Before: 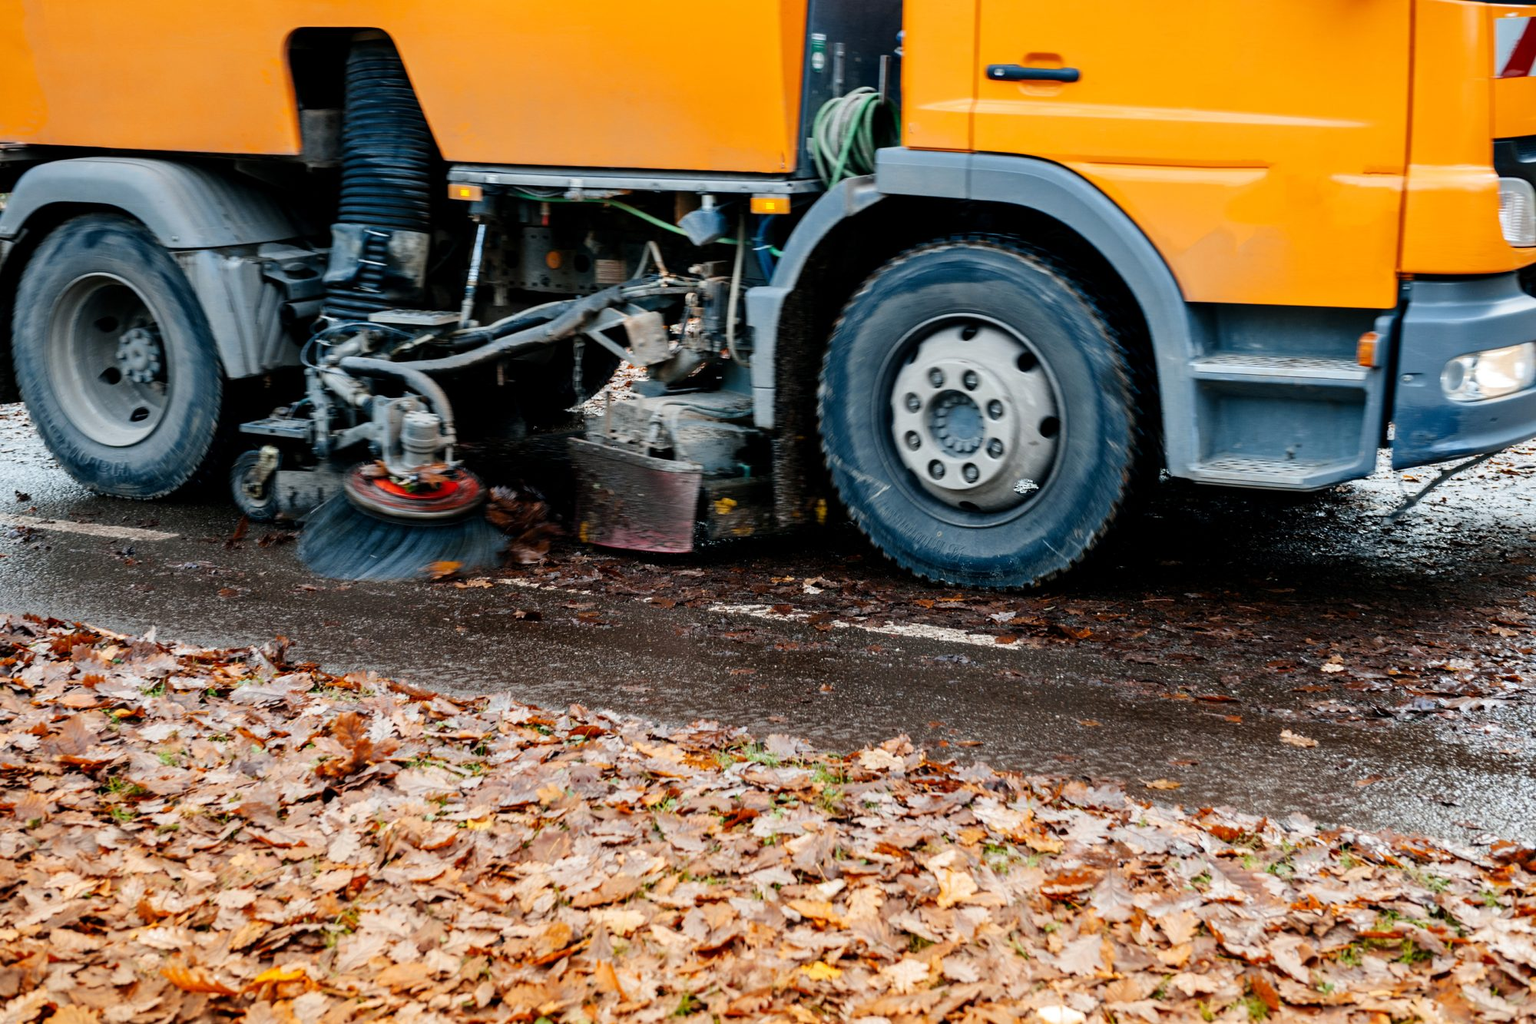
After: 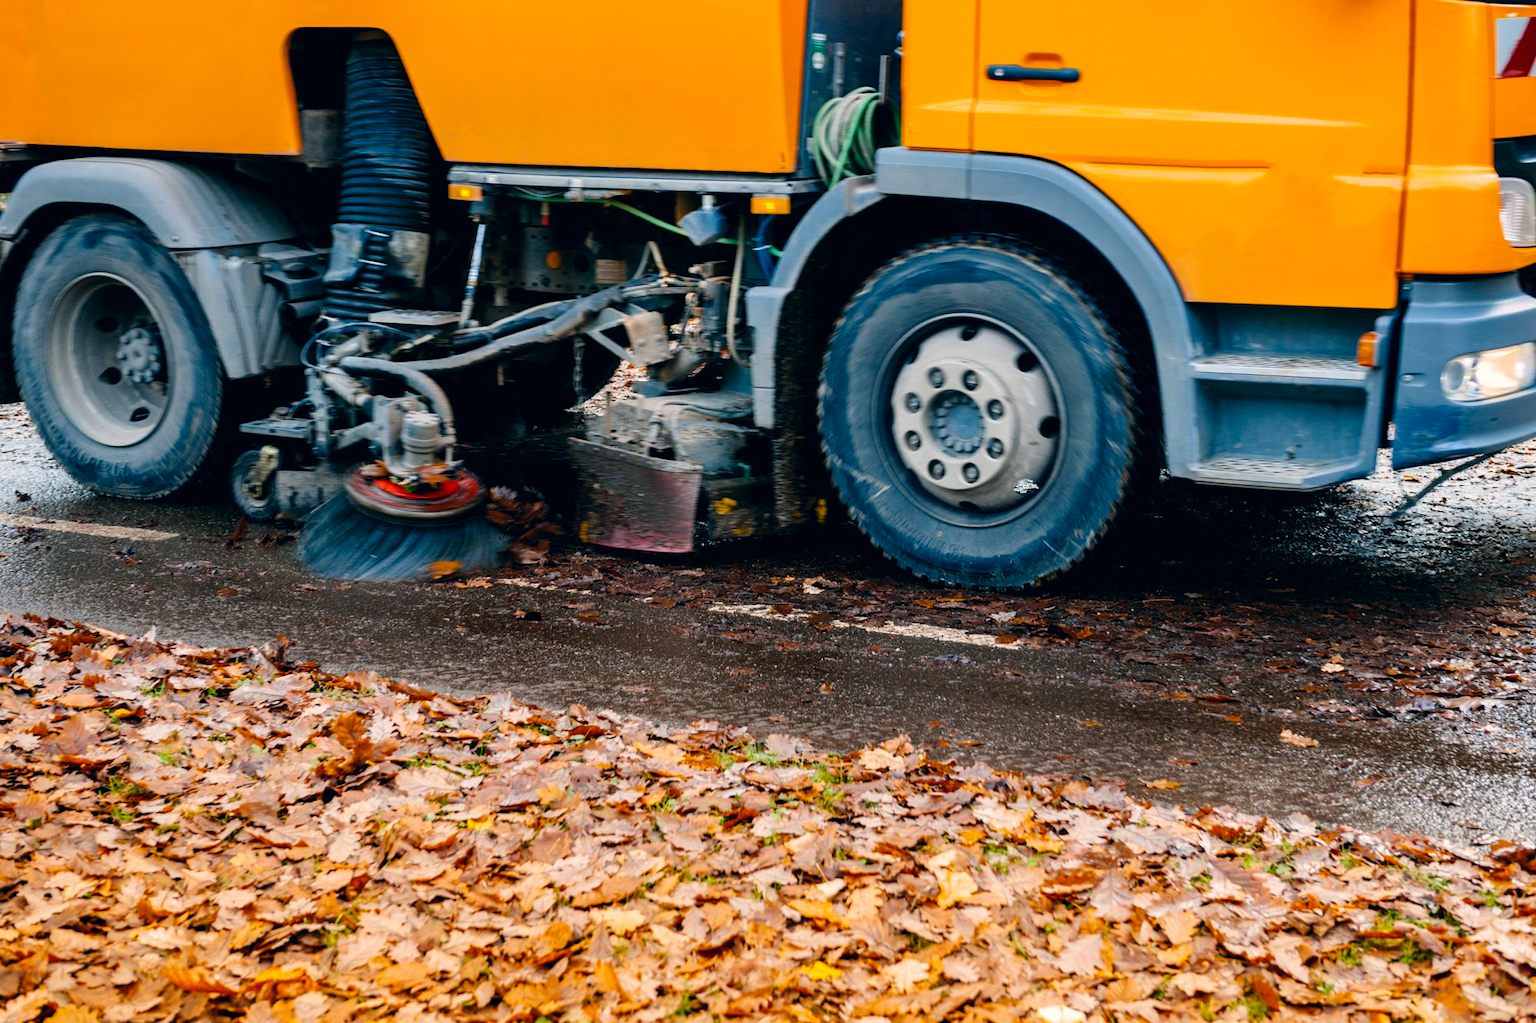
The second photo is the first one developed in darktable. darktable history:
color correction: highlights a* 5.38, highlights b* 5.3, shadows a* -4.26, shadows b* -5.11
color balance rgb: perceptual saturation grading › global saturation 25%, global vibrance 20%
